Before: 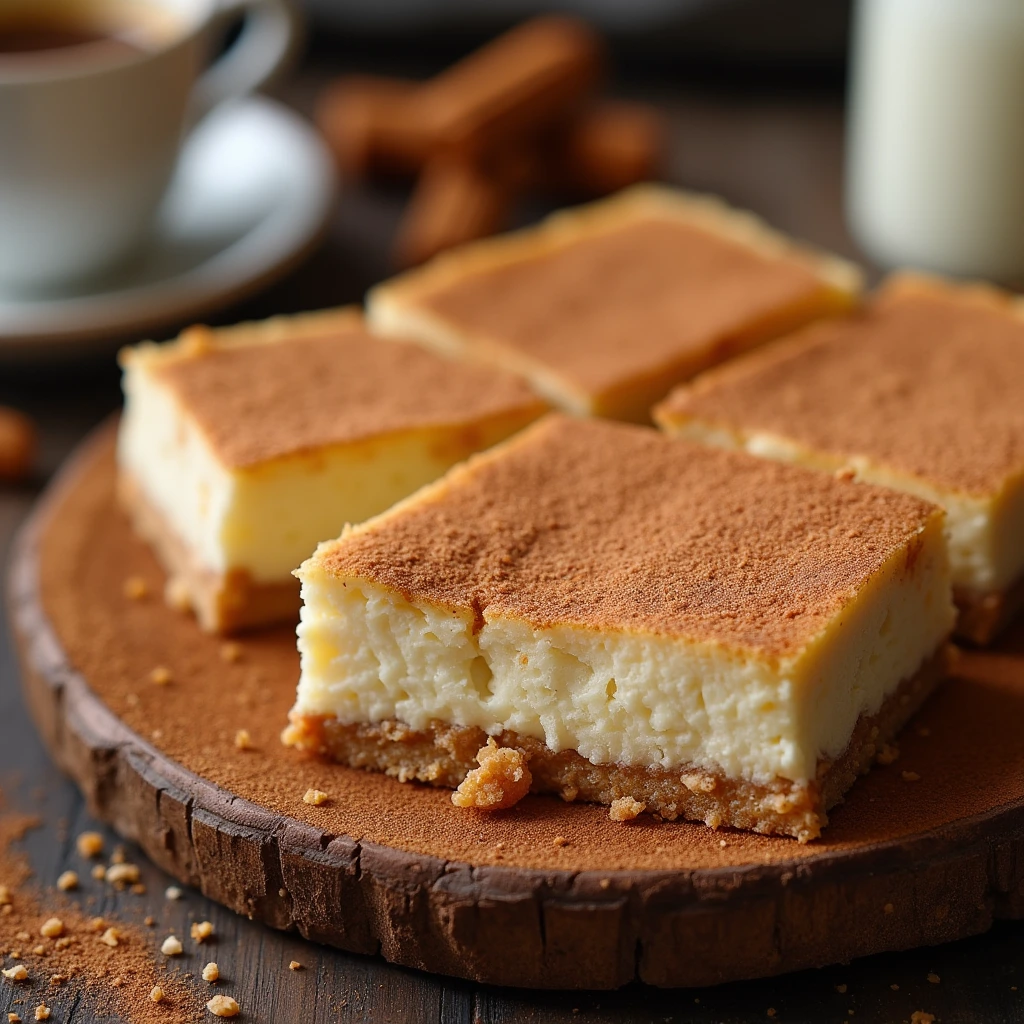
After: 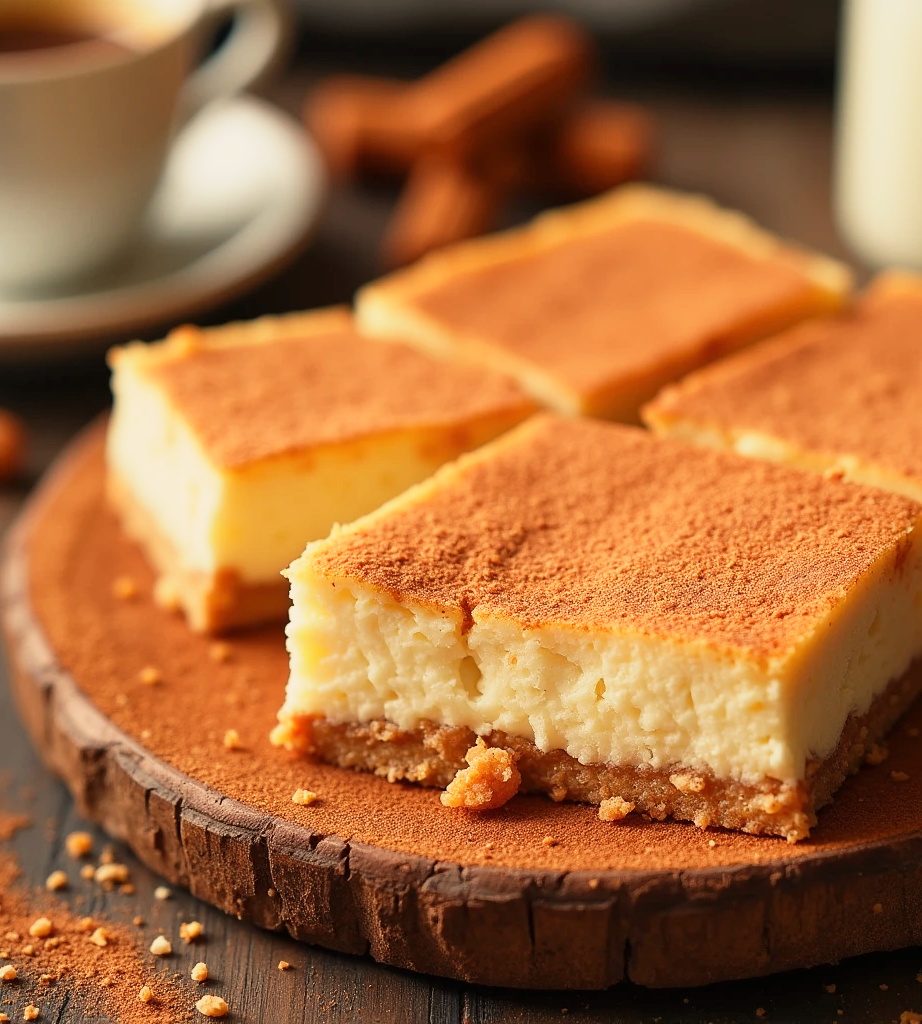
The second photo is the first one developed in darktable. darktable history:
base curve: curves: ch0 [(0, 0) (0.088, 0.125) (0.176, 0.251) (0.354, 0.501) (0.613, 0.749) (1, 0.877)], preserve colors none
crop and rotate: left 1.088%, right 8.807%
white balance: red 1.138, green 0.996, blue 0.812
